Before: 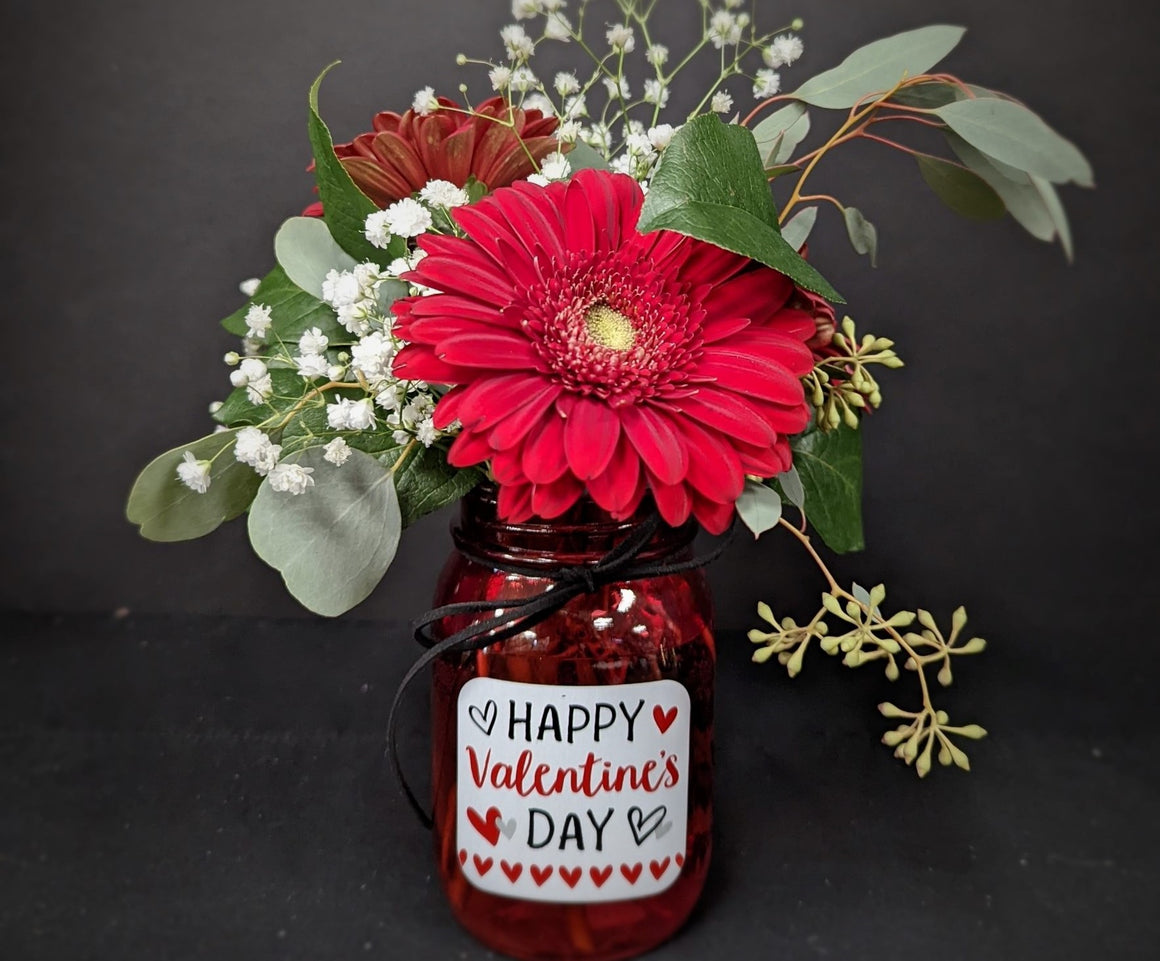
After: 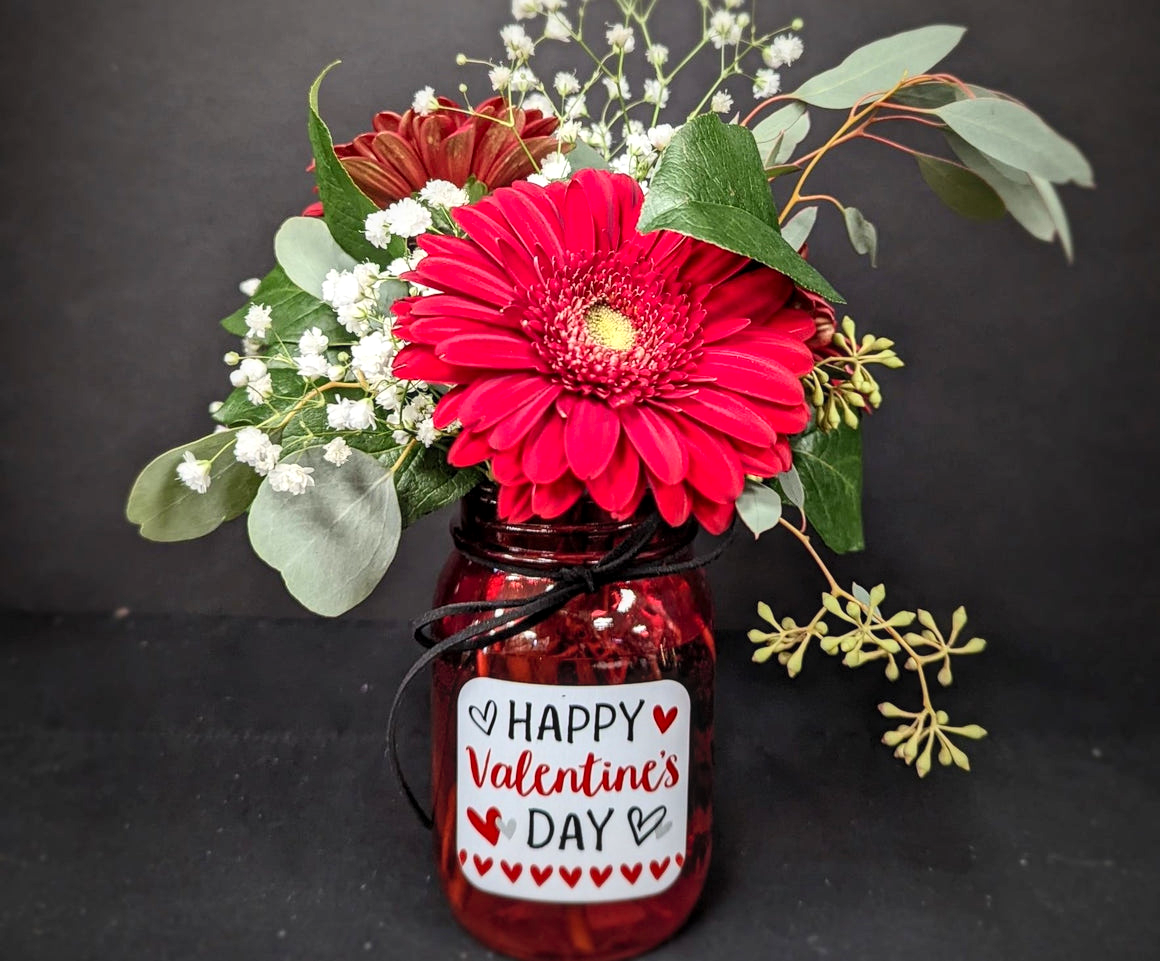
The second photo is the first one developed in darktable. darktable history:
local contrast: detail 130%
contrast brightness saturation: contrast 0.201, brightness 0.169, saturation 0.223
